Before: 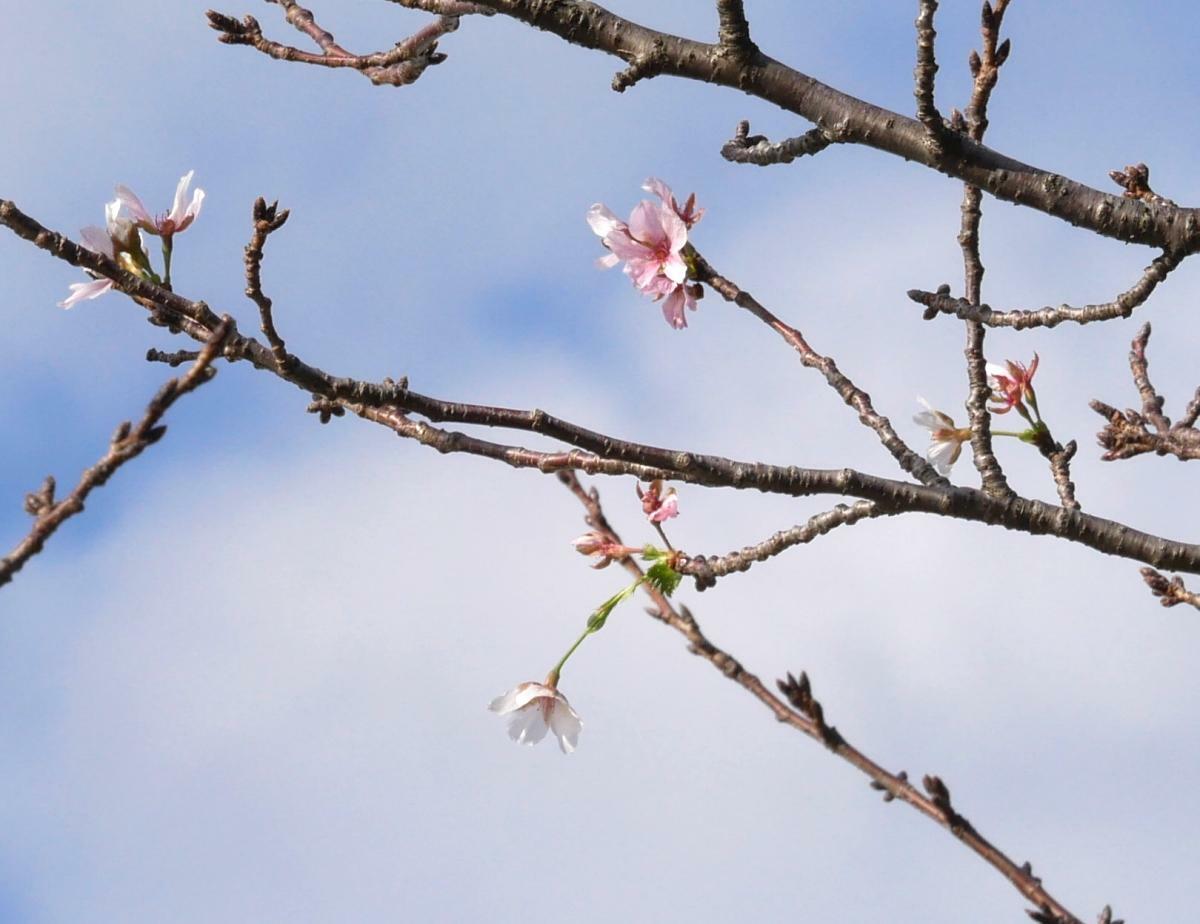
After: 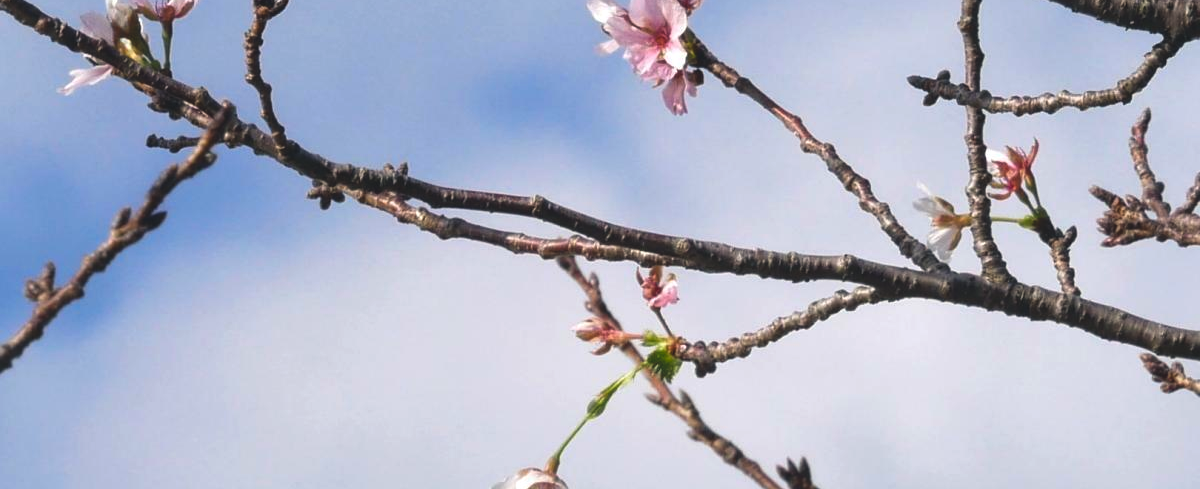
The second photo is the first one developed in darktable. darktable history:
color balance rgb: shadows lift › chroma 4.293%, shadows lift › hue 254.04°, power › luminance -14.857%, global offset › luminance 1.972%, perceptual saturation grading › global saturation 25.219%
crop and rotate: top 23.263%, bottom 23.769%
